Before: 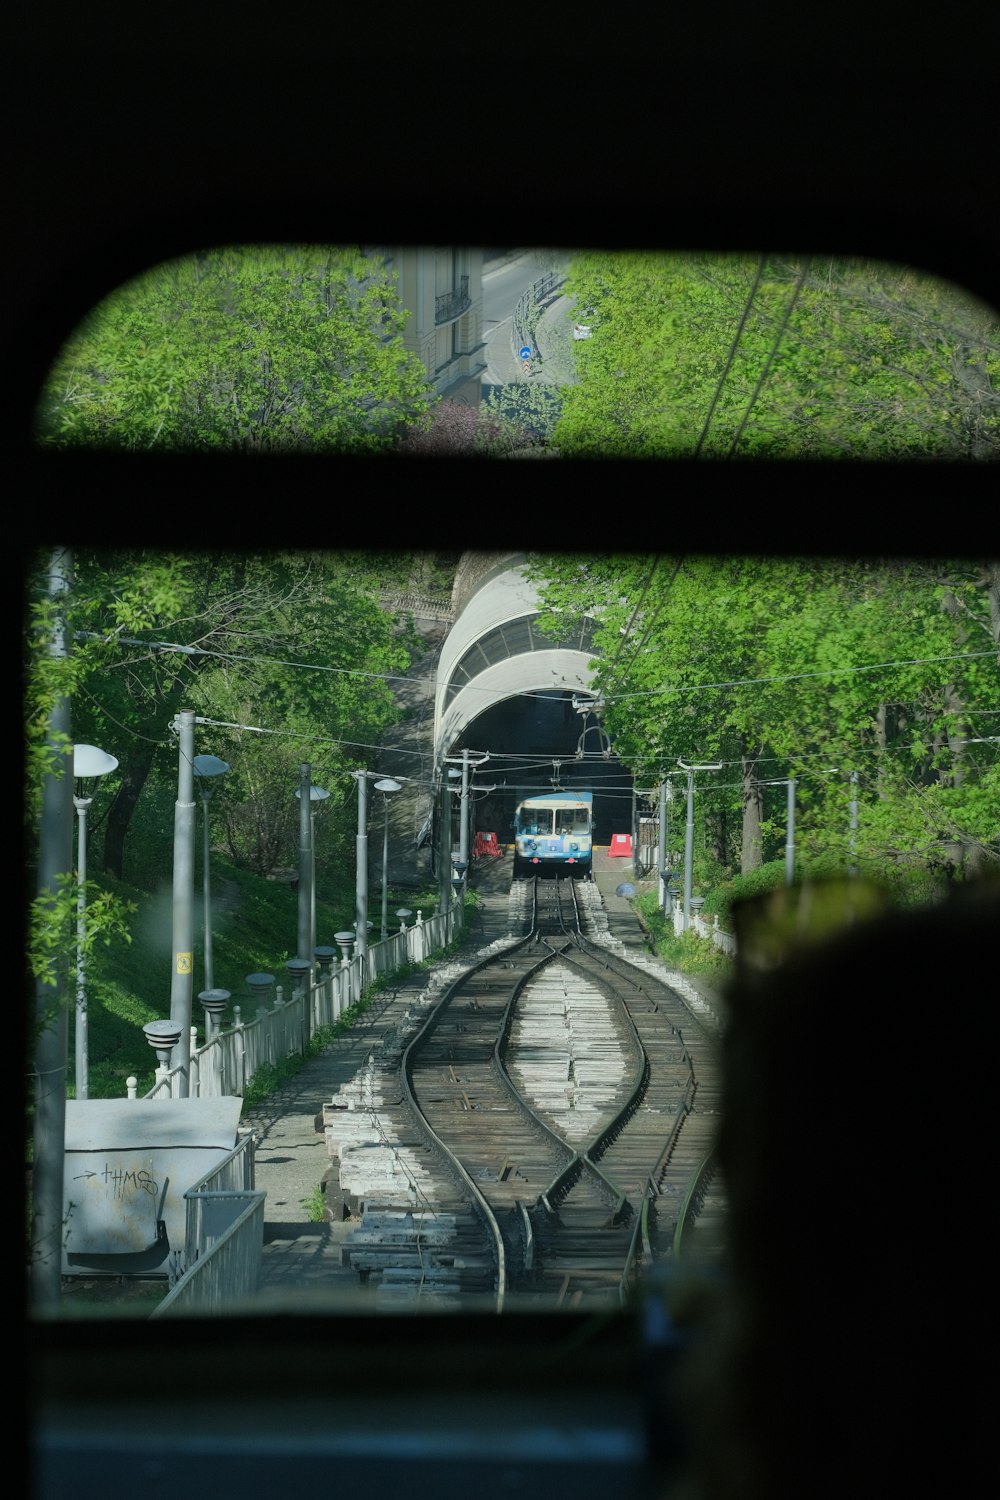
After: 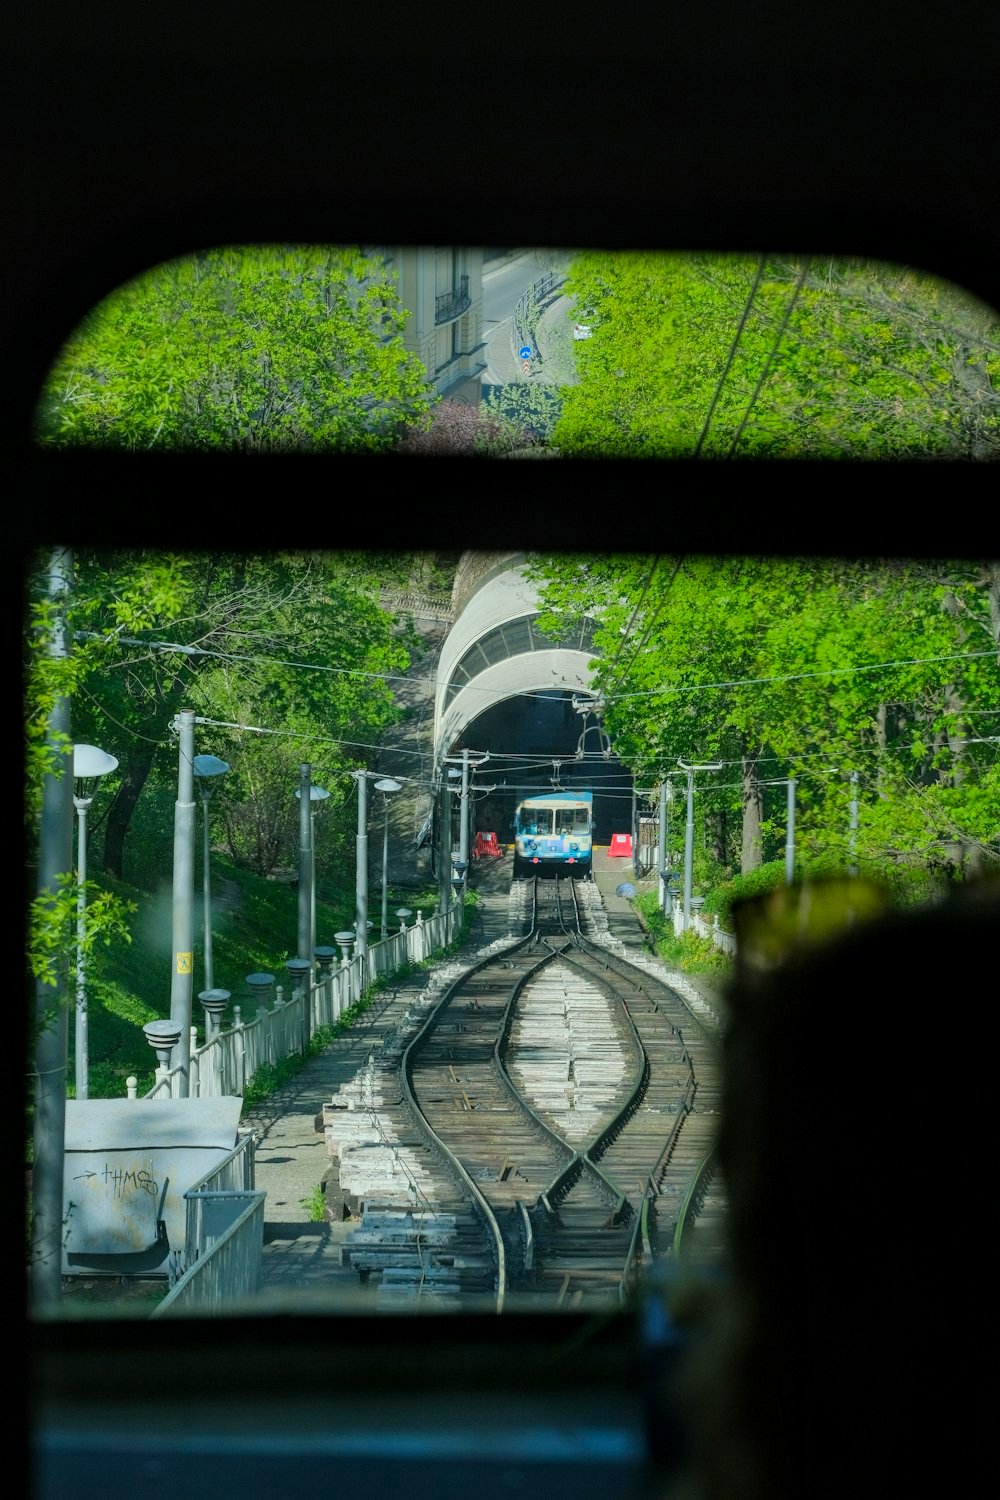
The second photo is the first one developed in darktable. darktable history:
color balance rgb: perceptual saturation grading › global saturation 25%, perceptual brilliance grading › mid-tones 10%, perceptual brilliance grading › shadows 15%, global vibrance 20%
local contrast: on, module defaults
